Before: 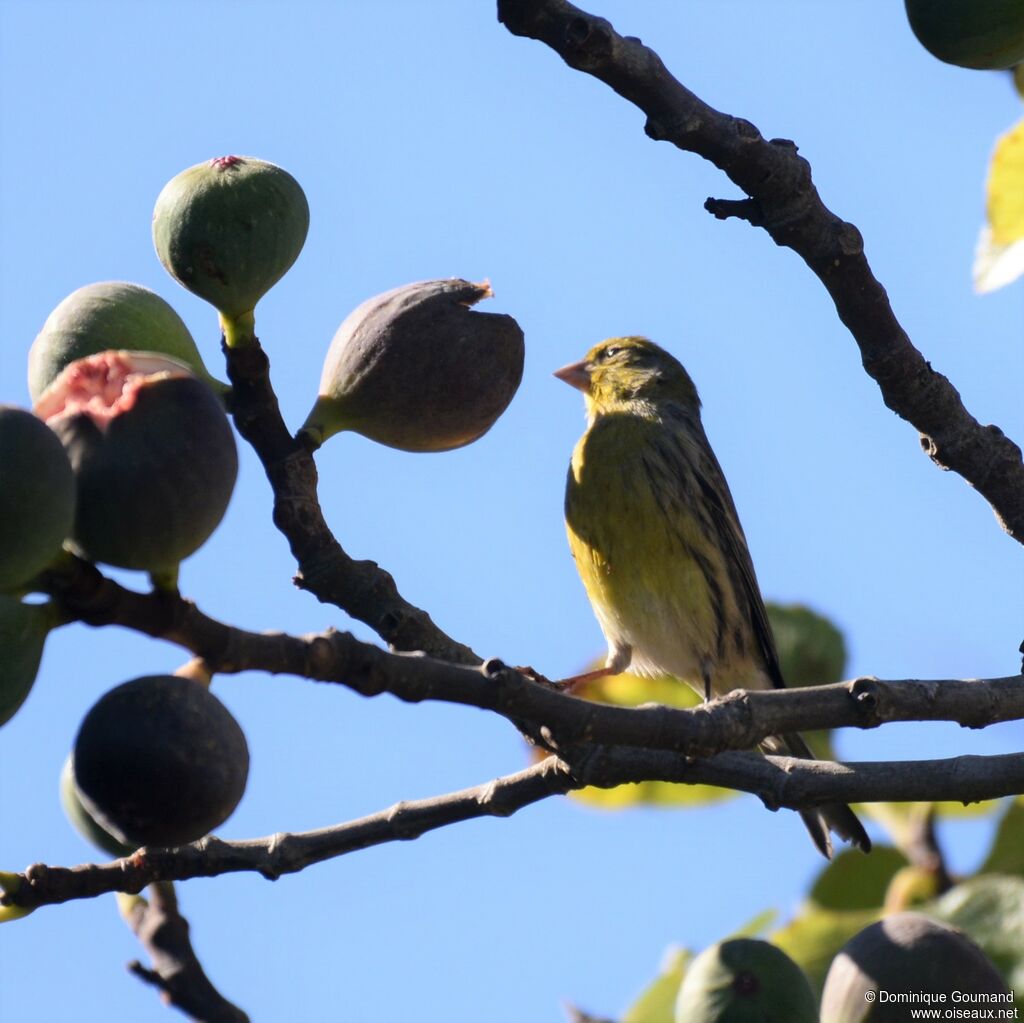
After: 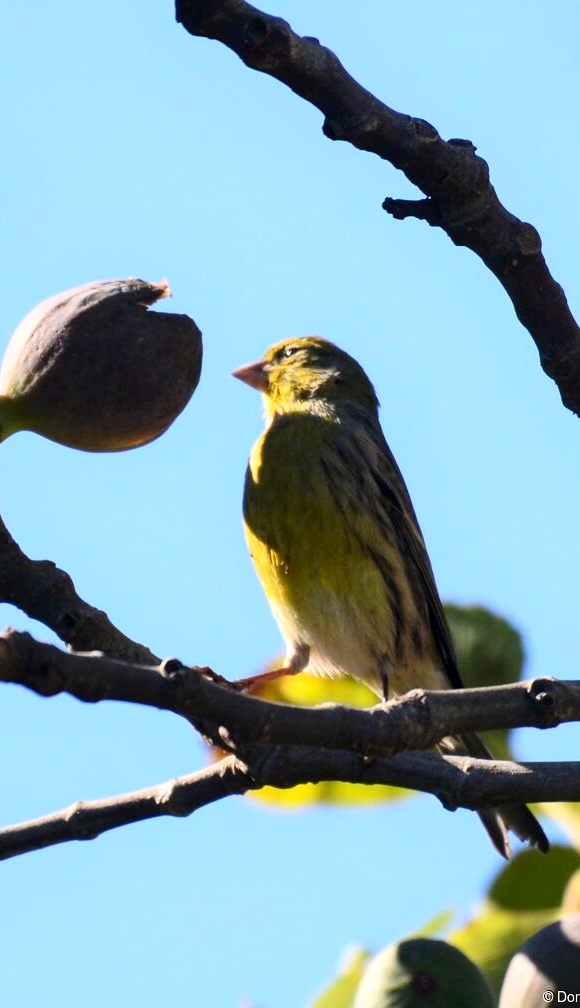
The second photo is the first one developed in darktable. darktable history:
crop: left 31.543%, top 0.018%, right 11.494%
local contrast: highlights 100%, shadows 101%, detail 120%, midtone range 0.2
contrast brightness saturation: contrast 0.227, brightness 0.095, saturation 0.285
